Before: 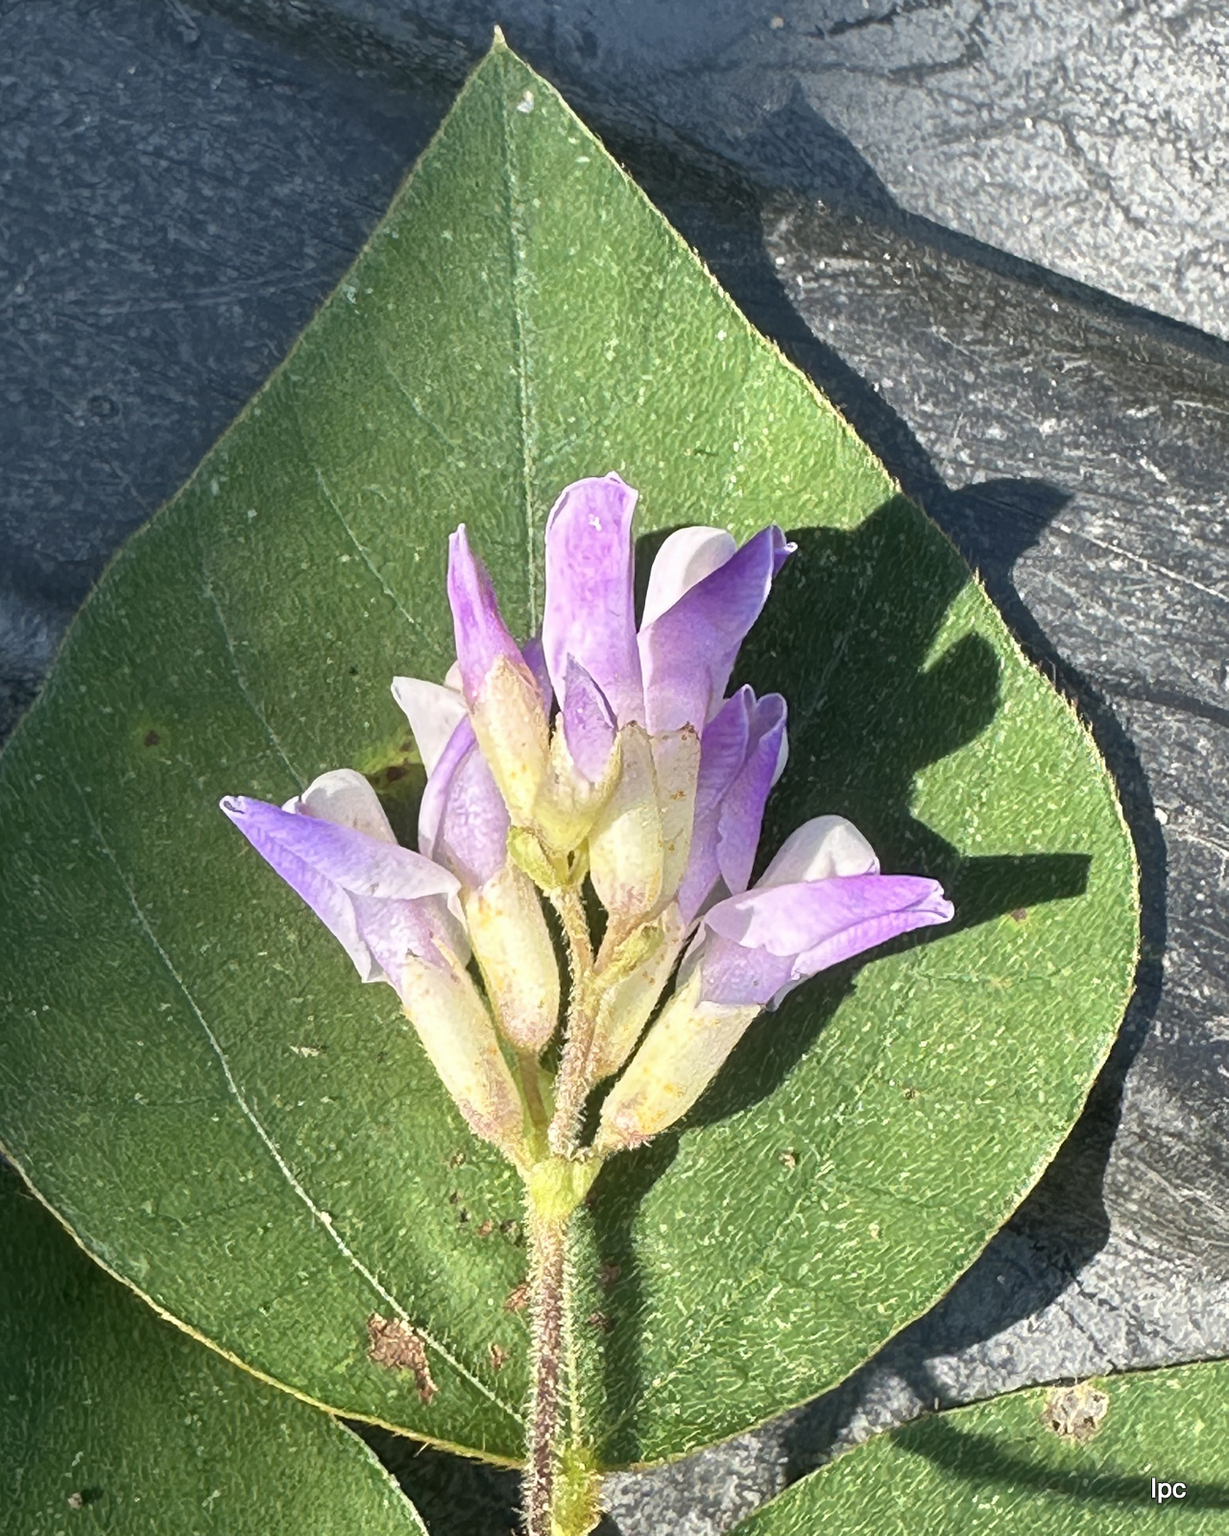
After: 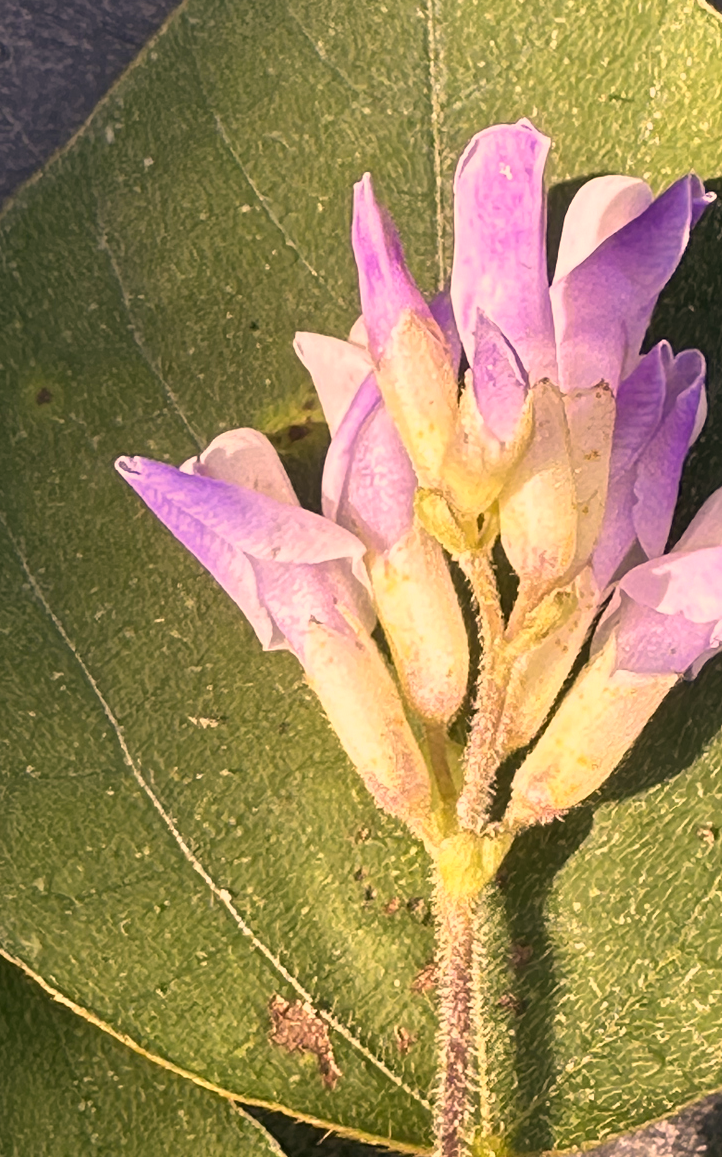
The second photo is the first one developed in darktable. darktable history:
color correction: highlights a* 21.67, highlights b* 22.25
crop: left 8.943%, top 23.371%, right 34.573%, bottom 4.294%
color calibration: illuminant custom, x 0.348, y 0.364, temperature 4898.96 K
contrast brightness saturation: saturation -0.059
